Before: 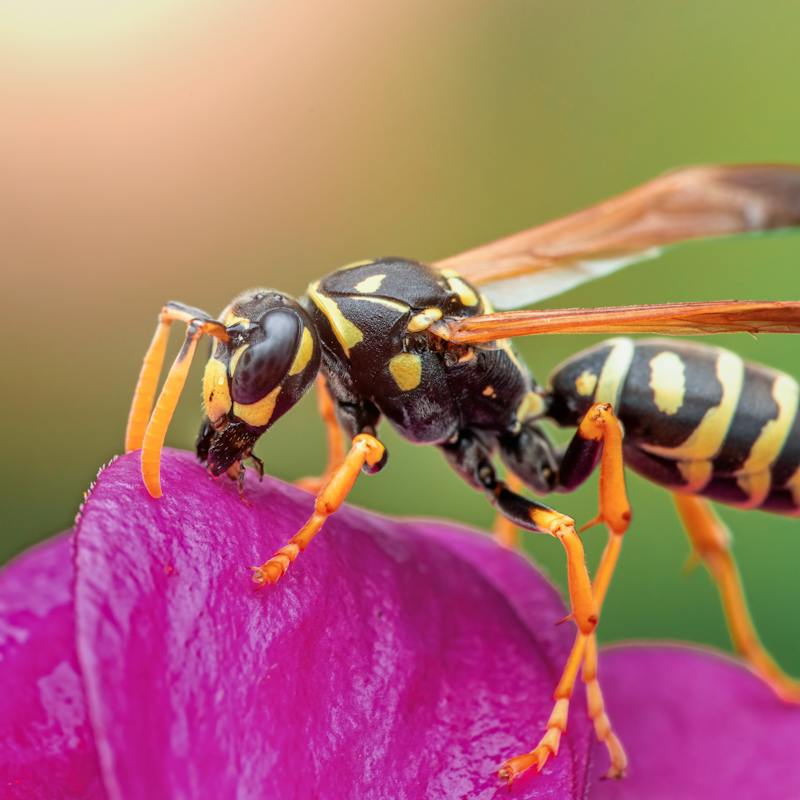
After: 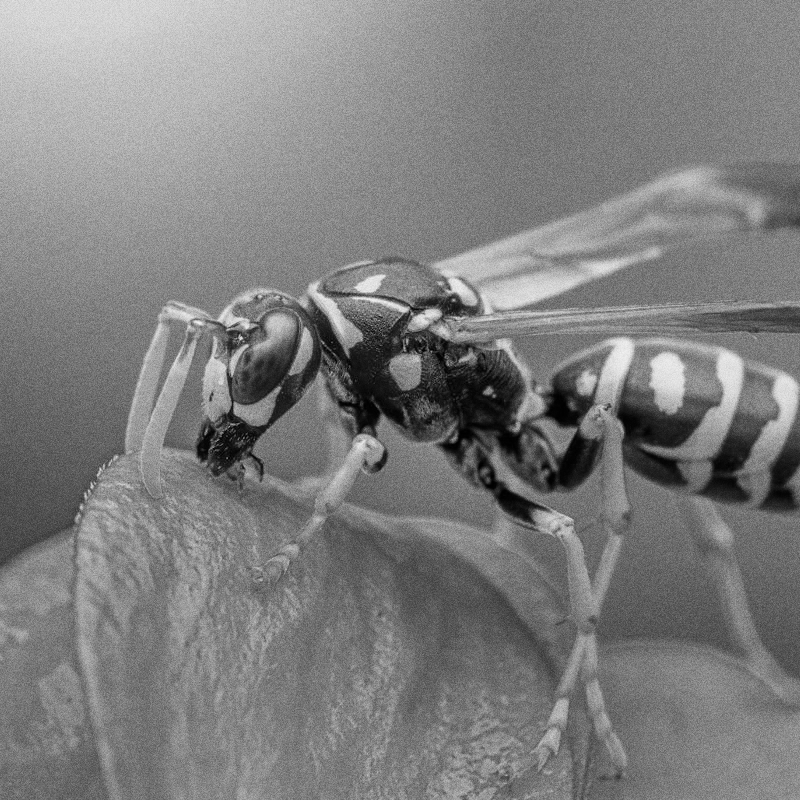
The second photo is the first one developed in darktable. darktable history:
grain: coarseness 0.09 ISO, strength 40%
color calibration: output gray [0.18, 0.41, 0.41, 0], gray › normalize channels true, illuminant same as pipeline (D50), adaptation XYZ, x 0.346, y 0.359, gamut compression 0
